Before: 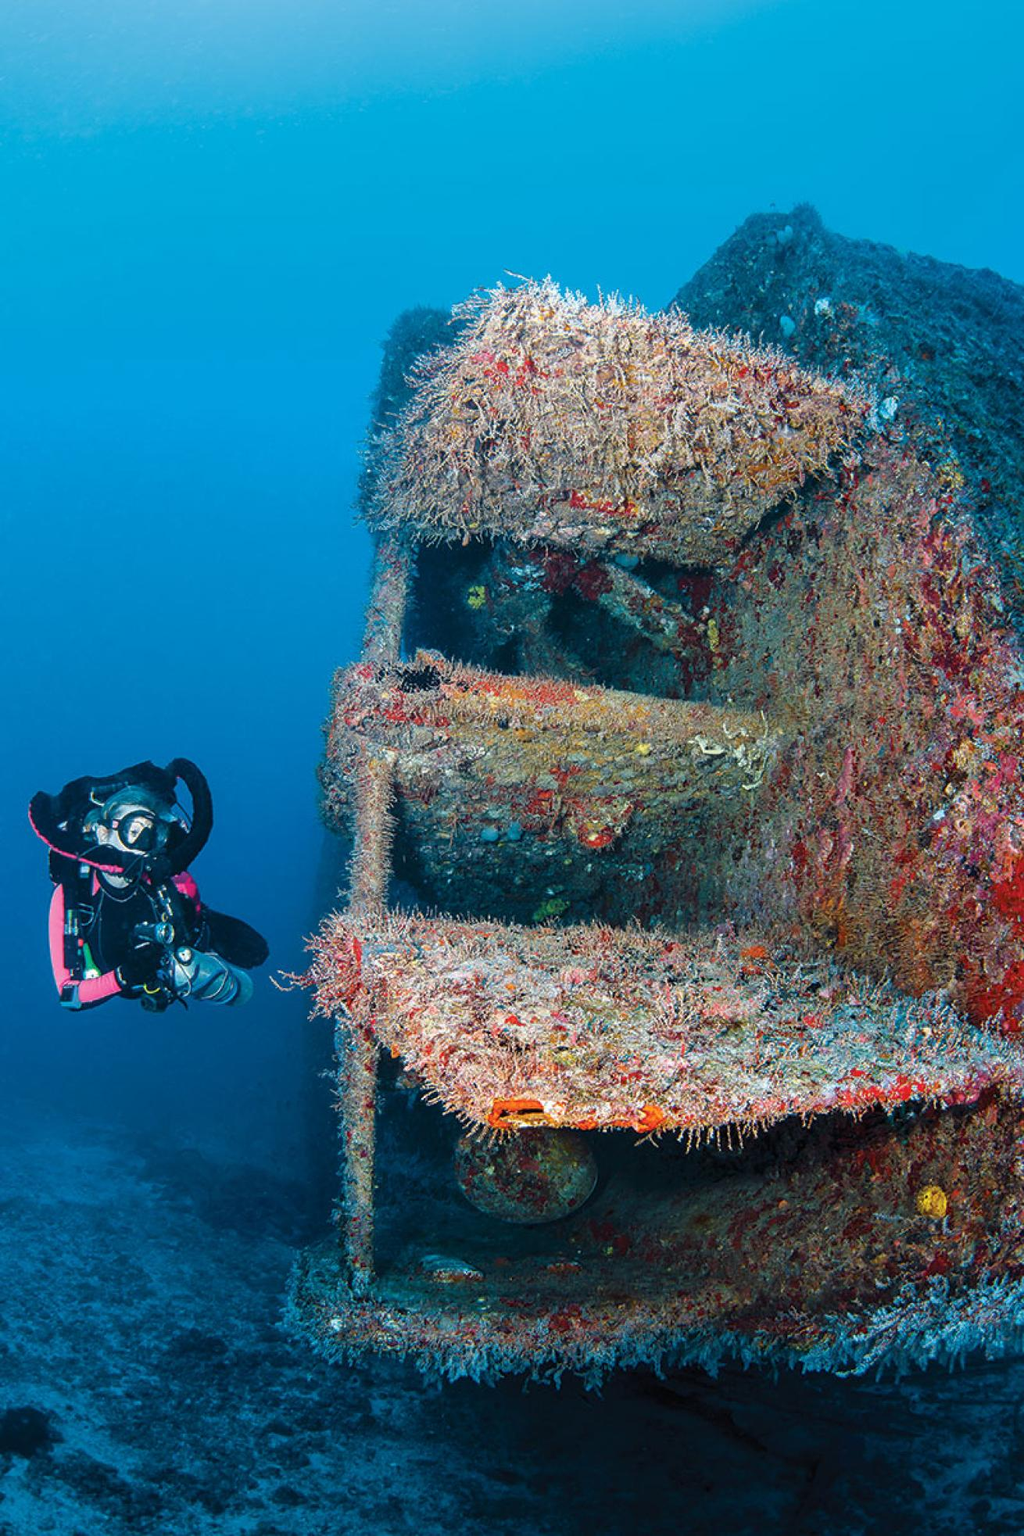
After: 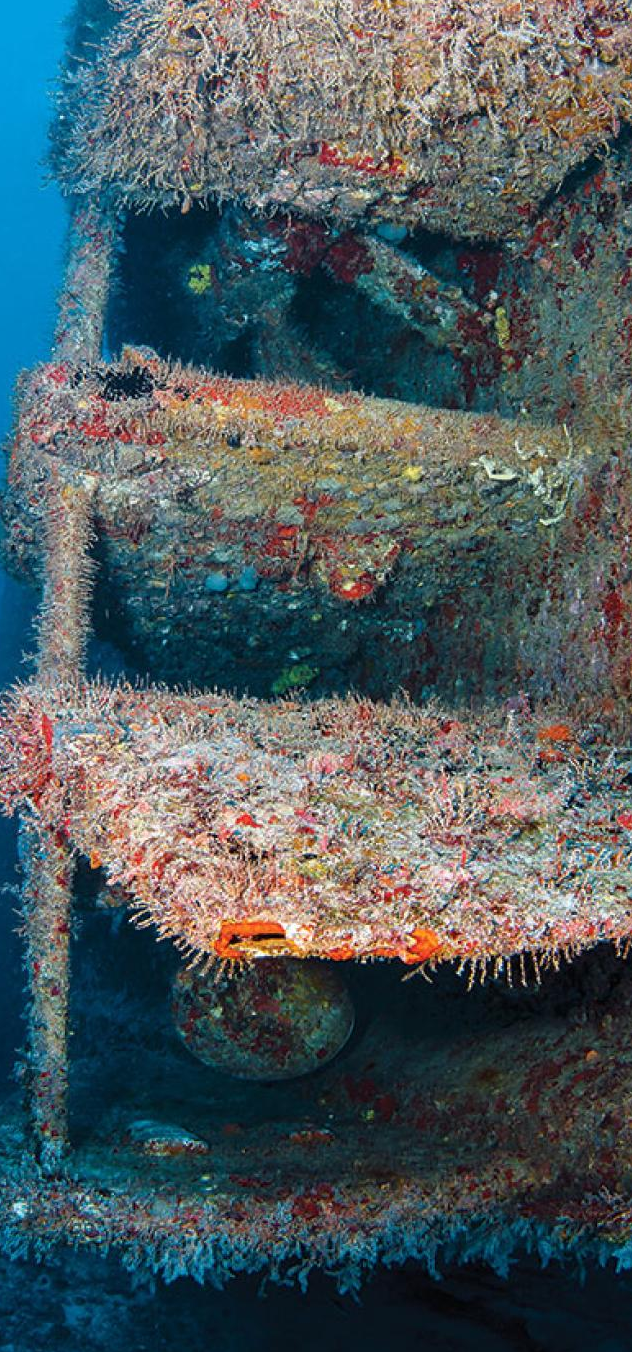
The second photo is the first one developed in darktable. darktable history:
crop: left 31.341%, top 24.706%, right 20.408%, bottom 6.449%
exposure: compensate highlight preservation false
